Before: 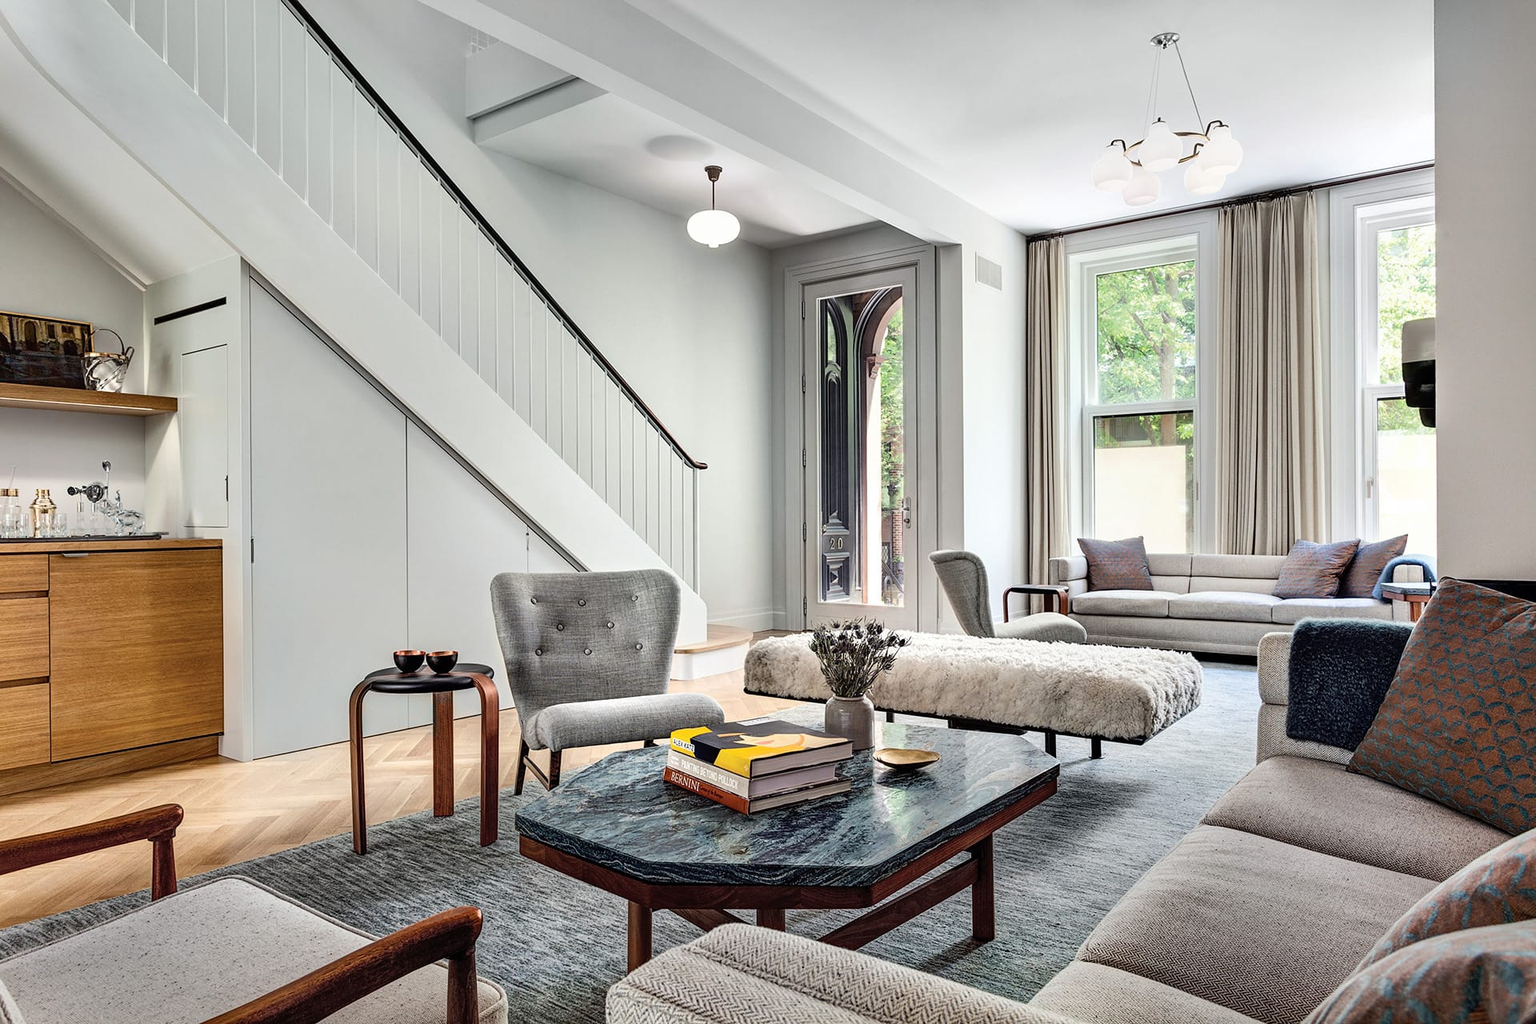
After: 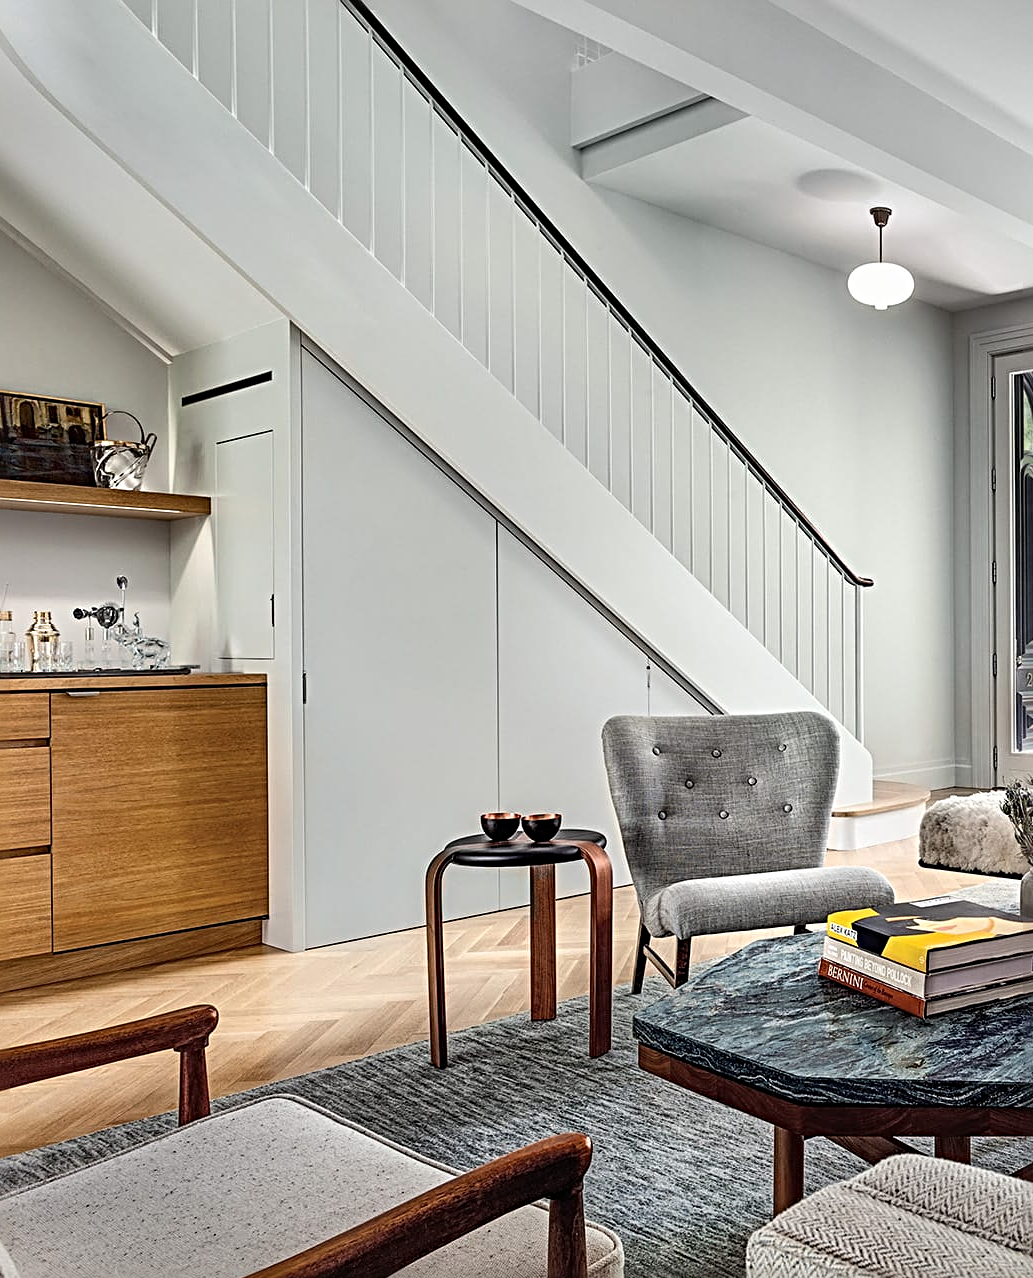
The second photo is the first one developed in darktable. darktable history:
sharpen: radius 4
crop: left 0.587%, right 45.588%, bottom 0.086%
